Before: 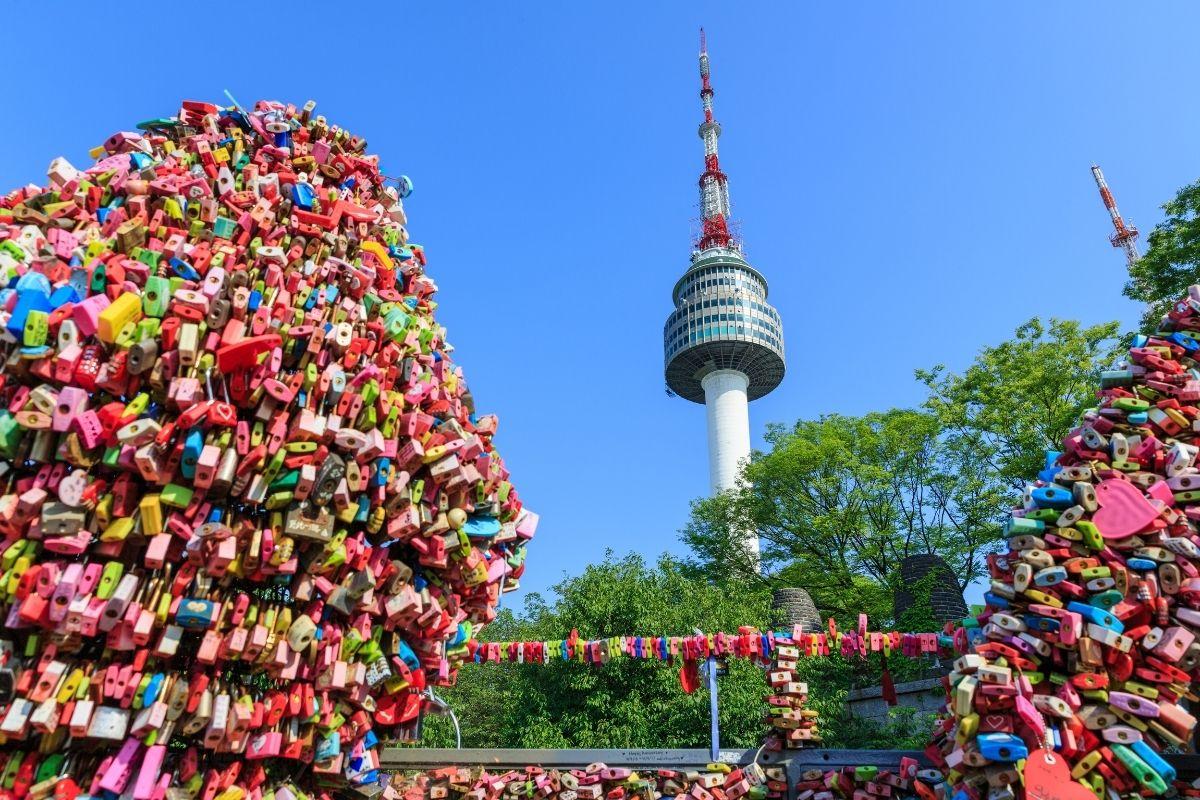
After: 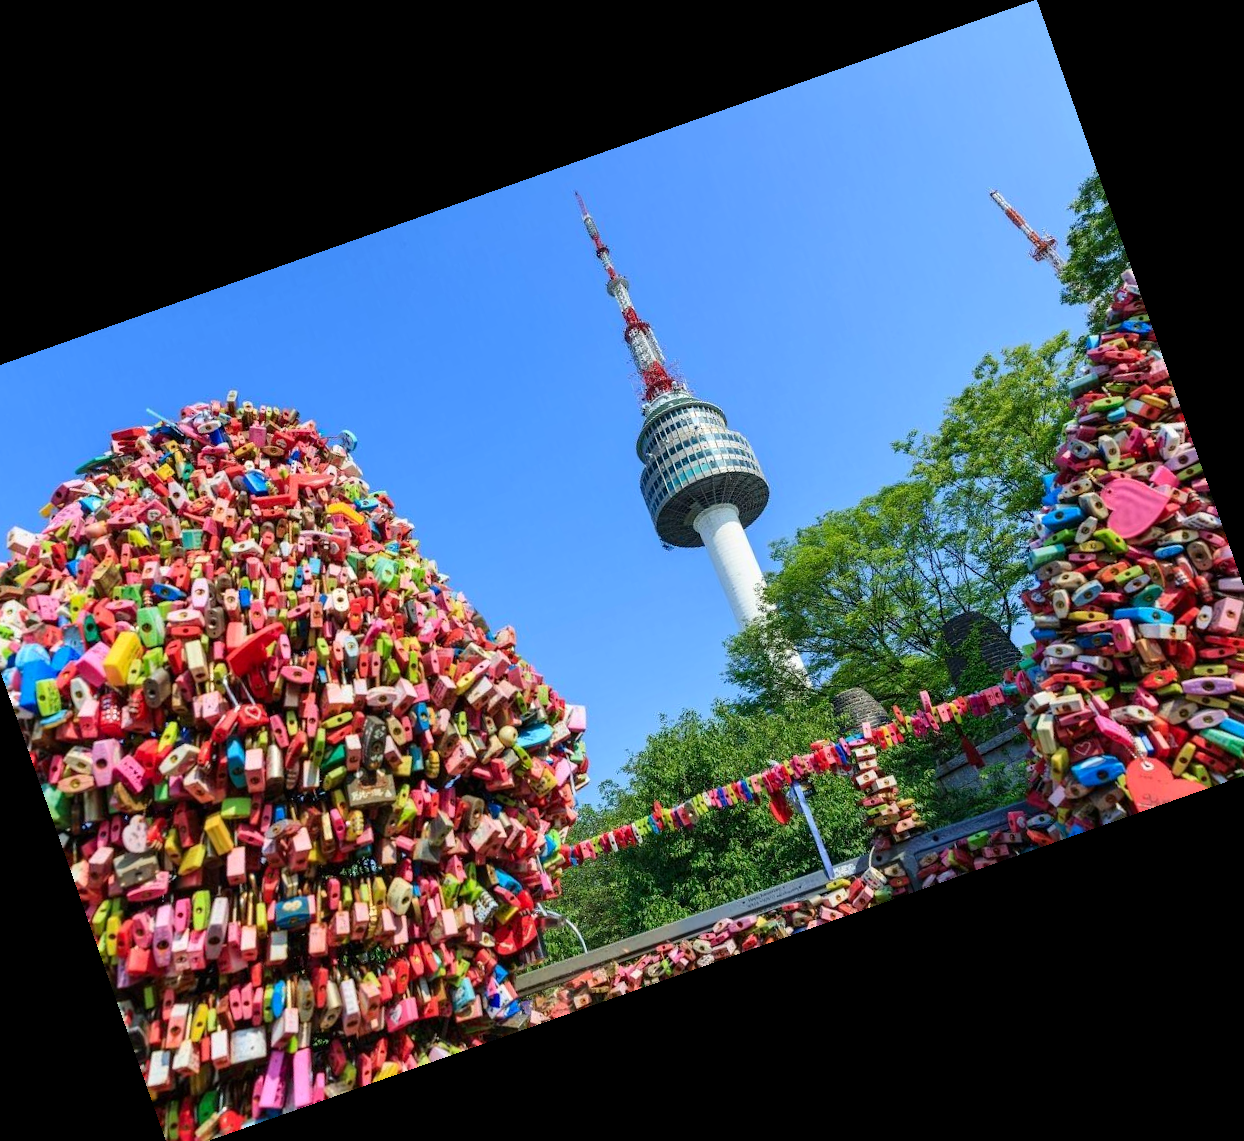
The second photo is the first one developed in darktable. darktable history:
crop and rotate: angle 19.43°, left 6.812%, right 4.125%, bottom 1.087%
tone equalizer: on, module defaults
contrast brightness saturation: contrast 0.08, saturation 0.02
